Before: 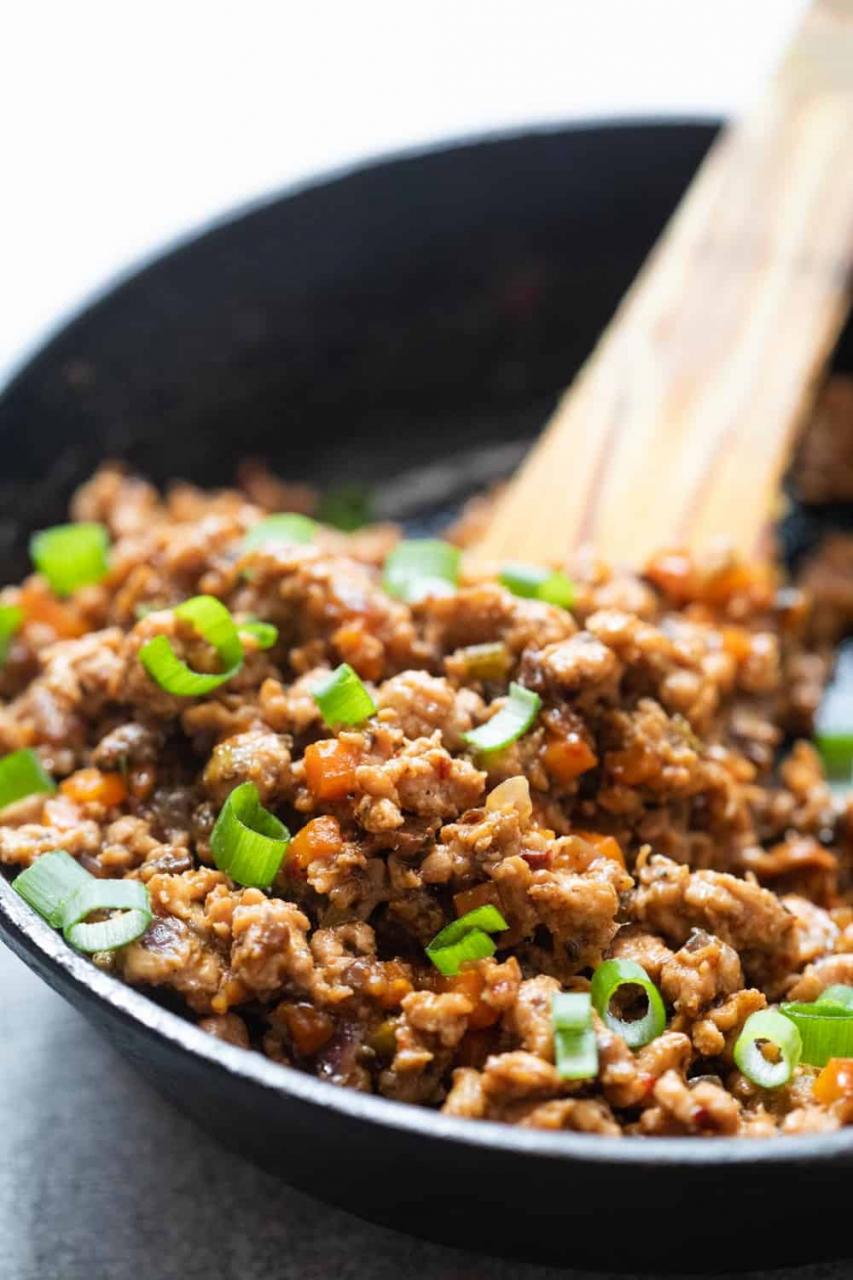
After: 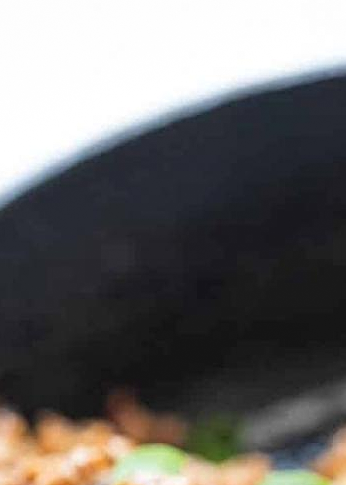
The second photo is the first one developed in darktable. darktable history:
grain: coarseness 0.81 ISO, strength 1.34%, mid-tones bias 0%
sharpen: on, module defaults
crop: left 15.452%, top 5.459%, right 43.956%, bottom 56.62%
local contrast: highlights 100%, shadows 100%, detail 120%, midtone range 0.2
